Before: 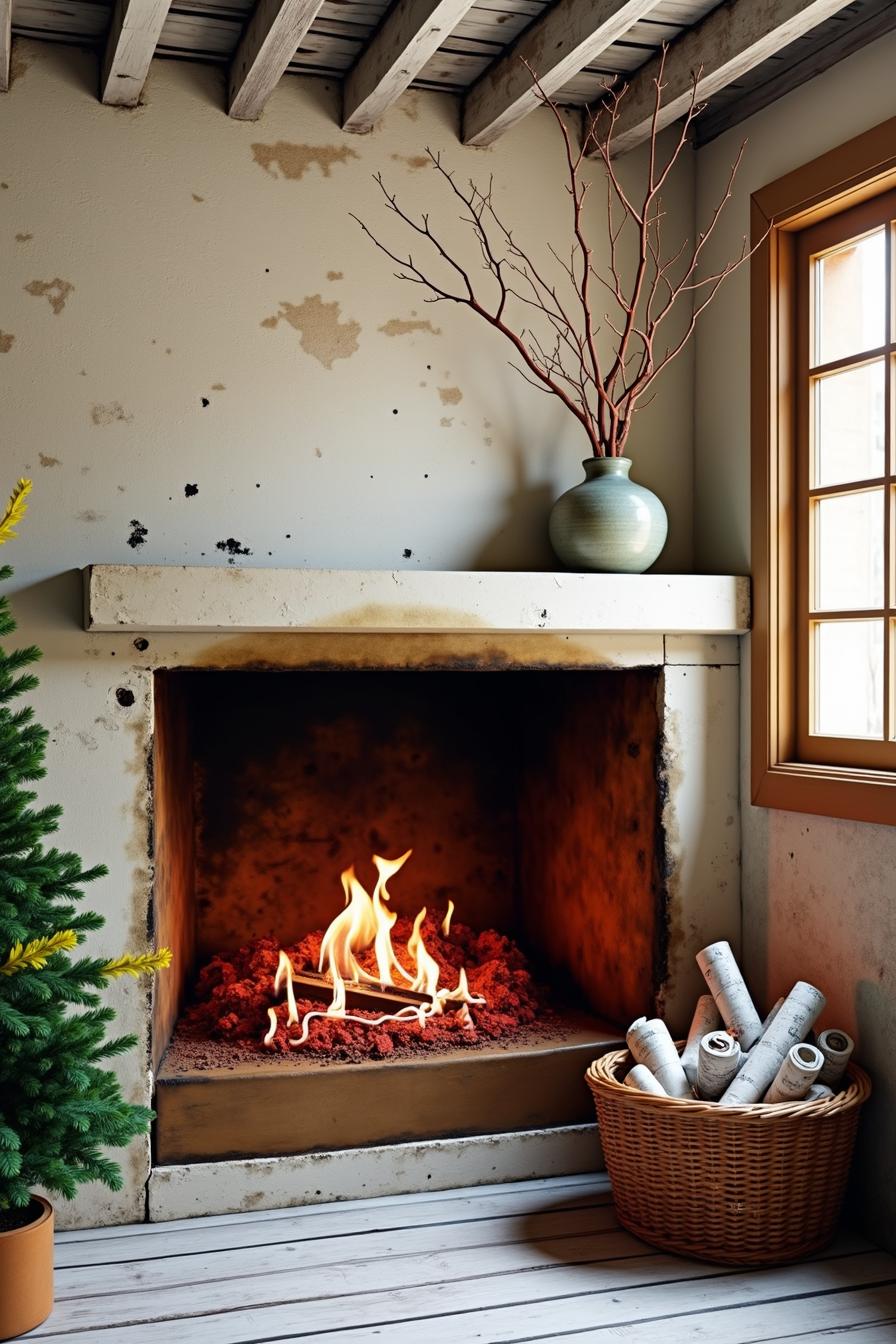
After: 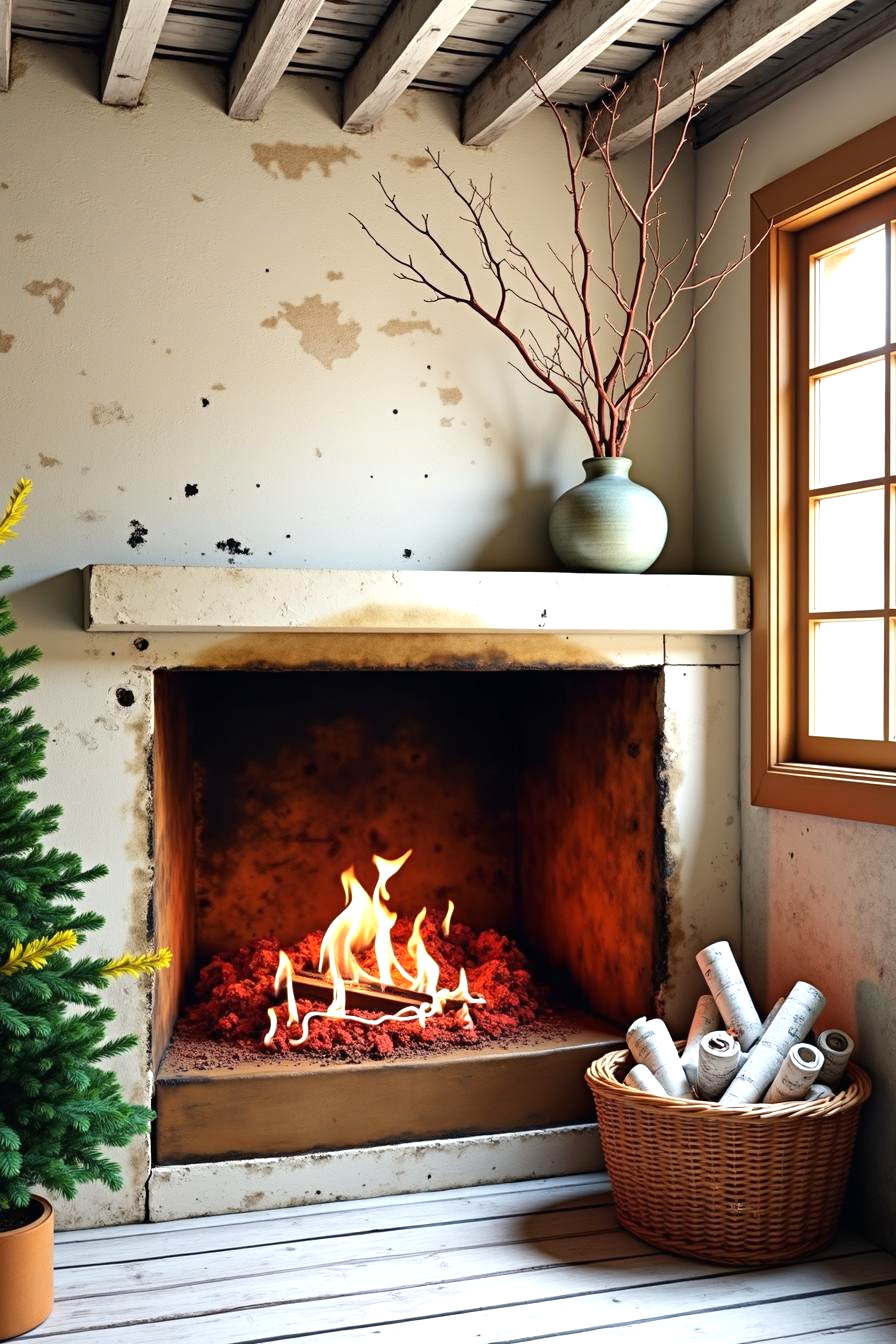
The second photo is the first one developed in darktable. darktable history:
exposure: exposure 0.604 EV, compensate highlight preservation false
